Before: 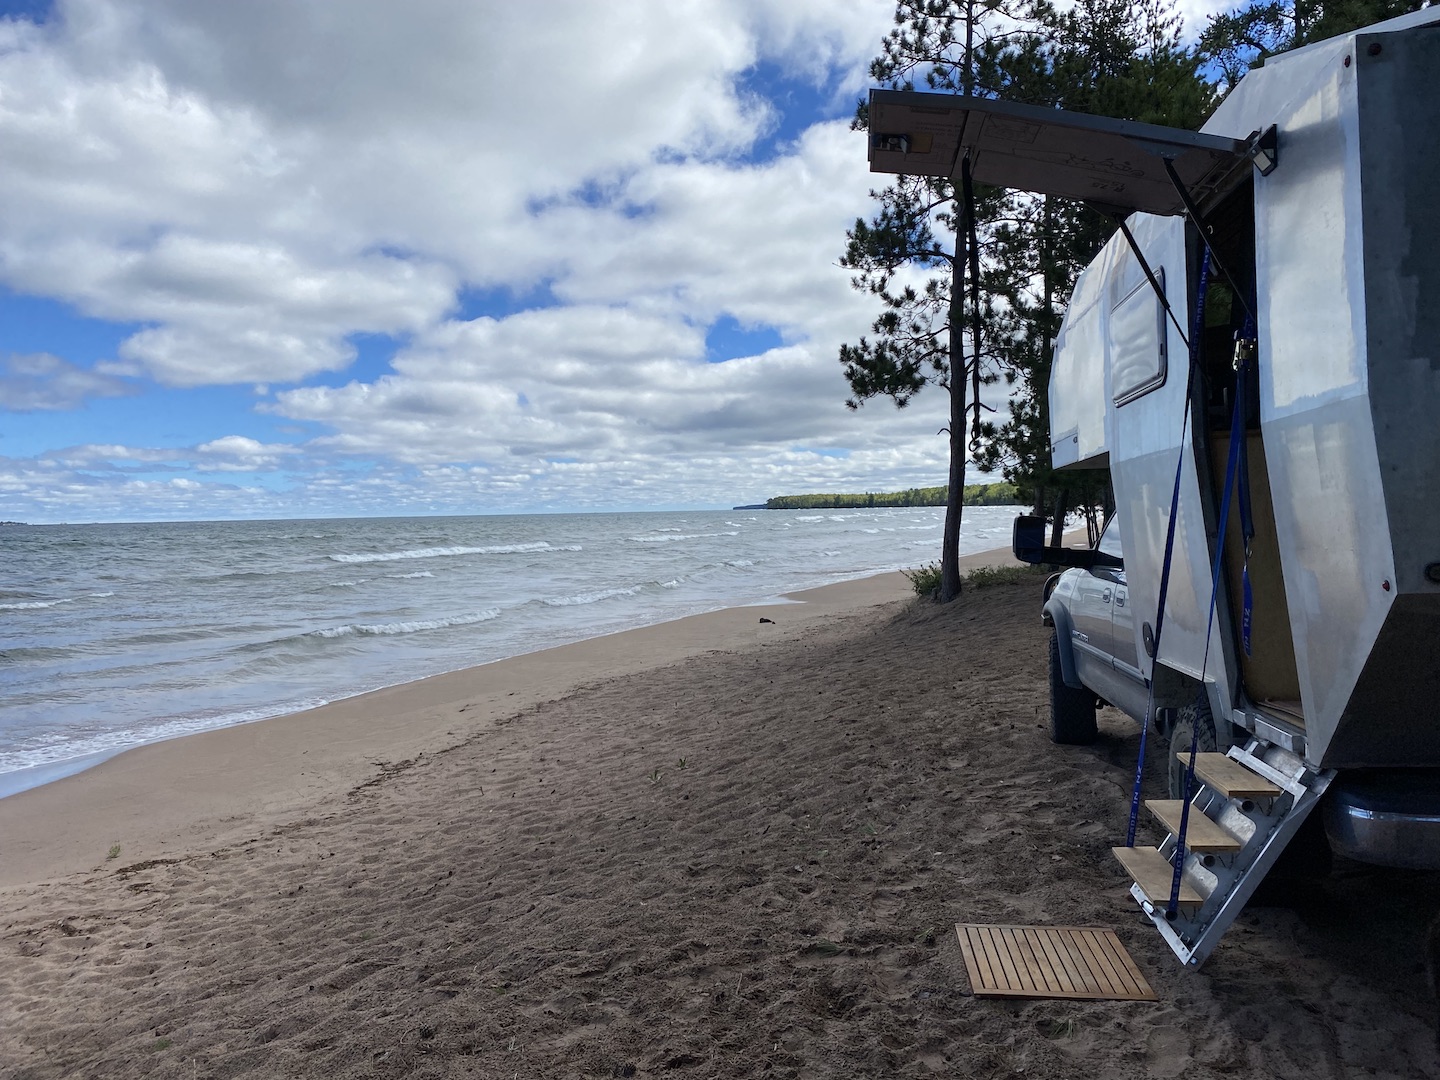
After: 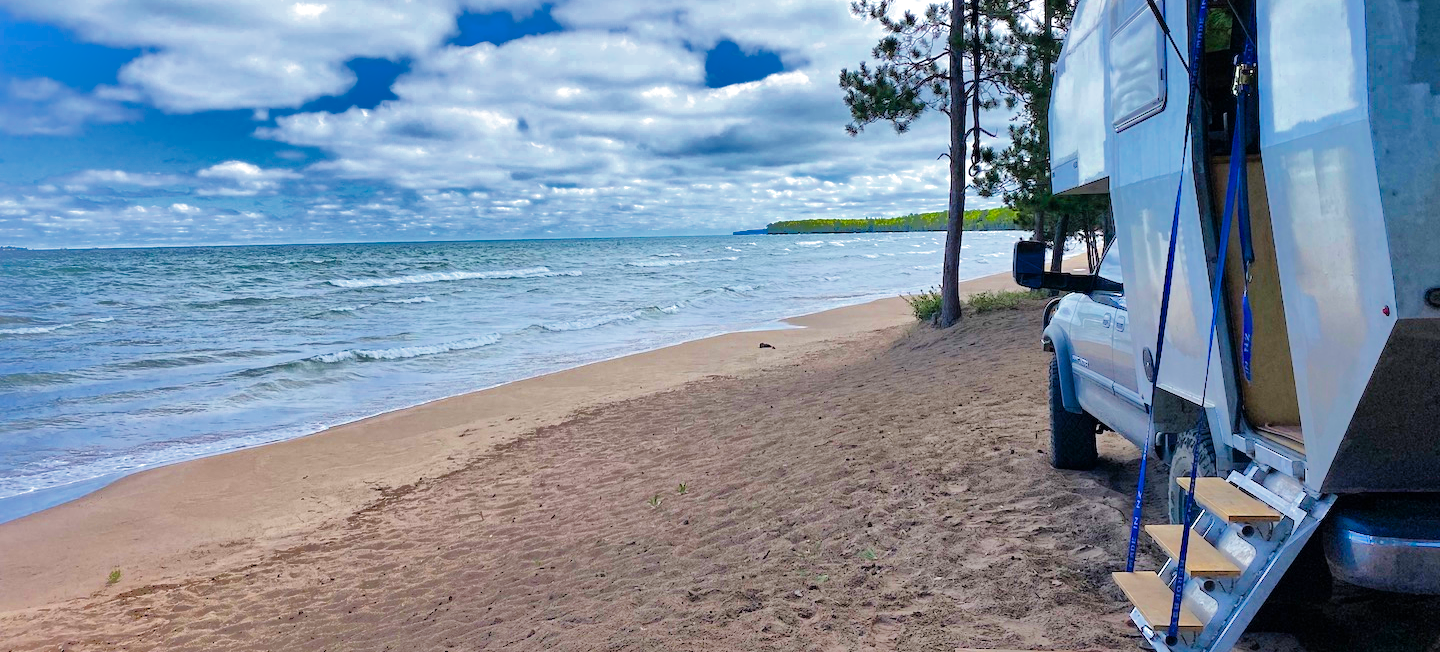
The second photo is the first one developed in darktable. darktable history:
contrast brightness saturation: contrast 0.042, saturation 0.152
crop and rotate: top 25.57%, bottom 14.034%
tone equalizer: mask exposure compensation -0.51 EV
exposure: black level correction 0, exposure 1.748 EV, compensate highlight preservation false
shadows and highlights: shadows 38, highlights -75.42
filmic rgb: black relative exposure -7.65 EV, white relative exposure 4.56 EV, threshold 2.97 EV, hardness 3.61, iterations of high-quality reconstruction 10, enable highlight reconstruction true
color balance rgb: linear chroma grading › global chroma 15.541%, perceptual saturation grading › global saturation 25.736%, perceptual brilliance grading › highlights 7.328%, perceptual brilliance grading › mid-tones 3.929%, perceptual brilliance grading › shadows 1.594%, contrast 4.821%
